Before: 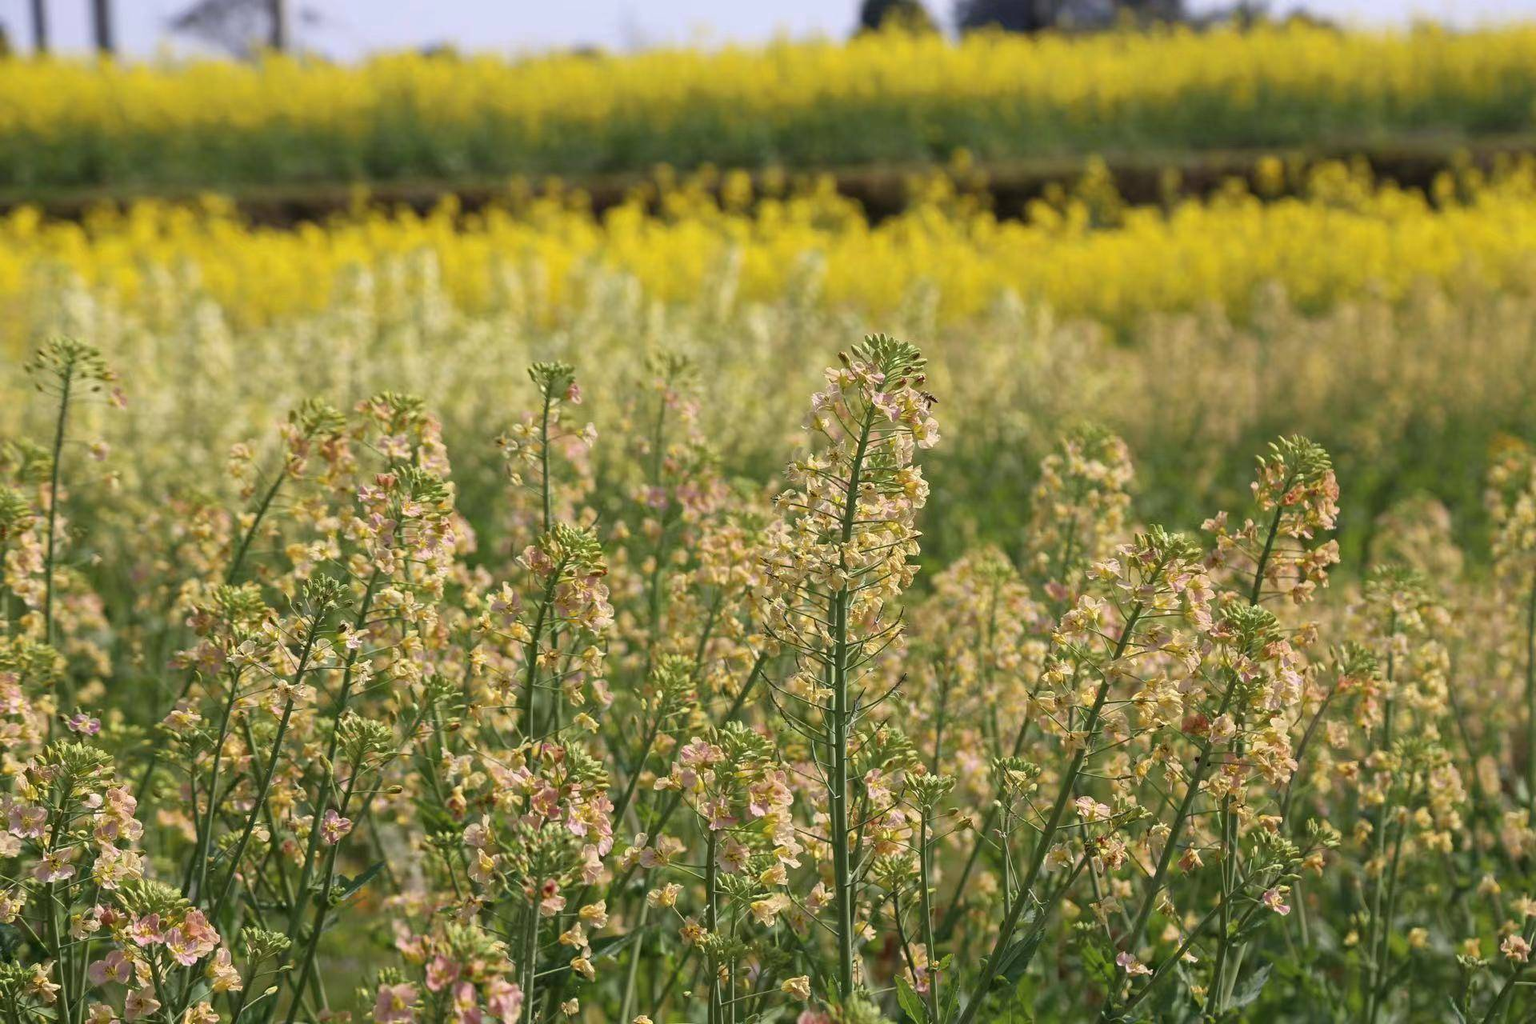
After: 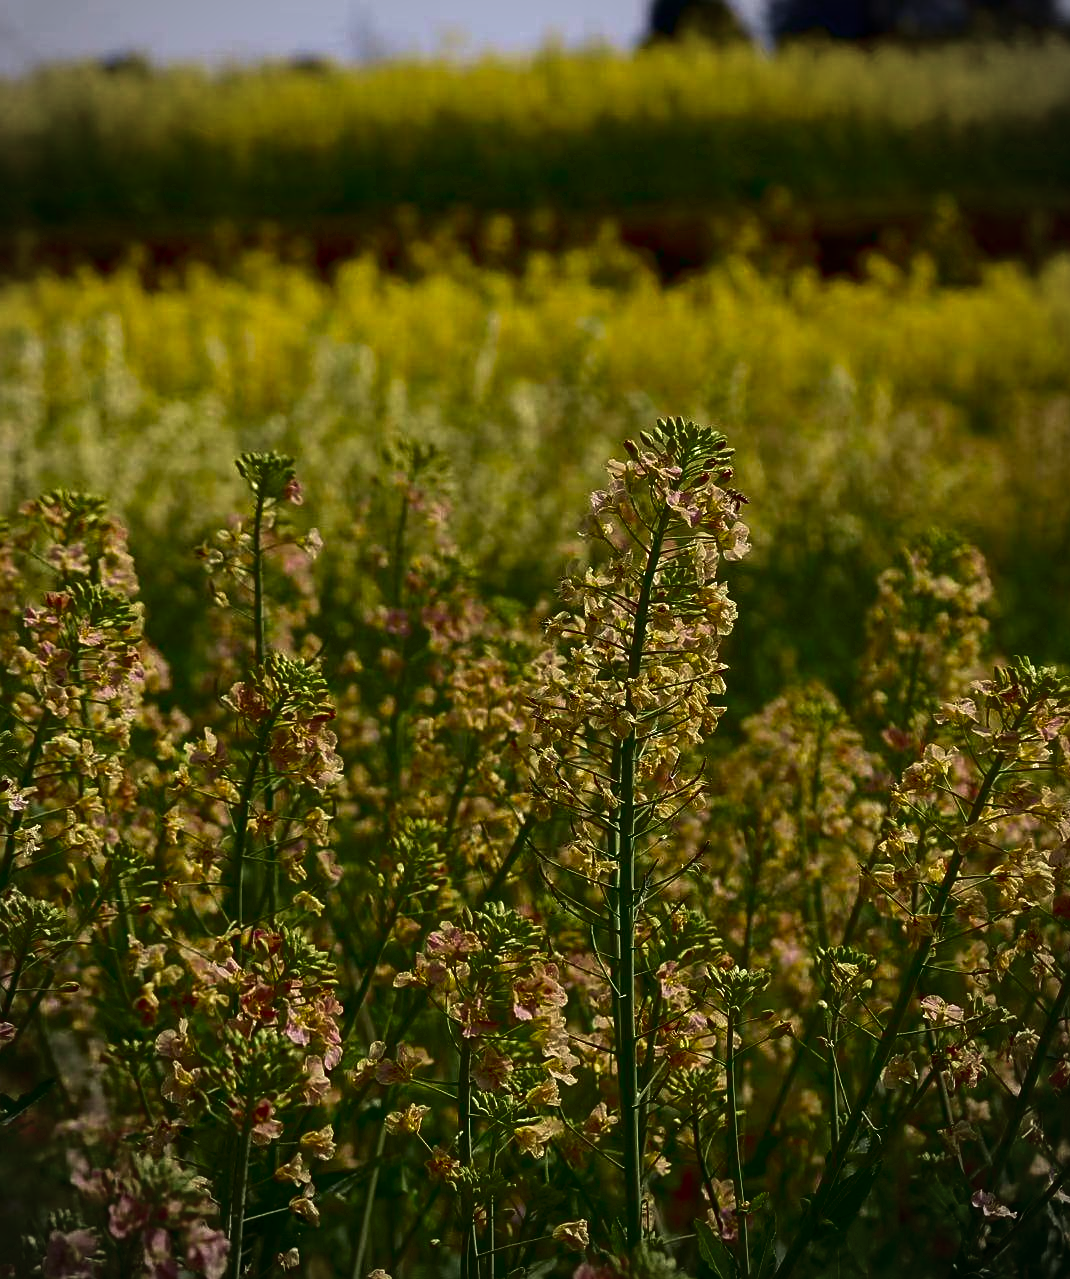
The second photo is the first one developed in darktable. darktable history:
contrast equalizer: octaves 7, y [[0.6 ×6], [0.55 ×6], [0 ×6], [0 ×6], [0 ×6]], mix -0.295
sharpen: on, module defaults
contrast brightness saturation: contrast 0.088, brightness -0.593, saturation 0.168
exposure: black level correction 0.009, exposure 0.015 EV, compensate exposure bias true, compensate highlight preservation false
crop: left 22.121%, right 22.106%, bottom 0.011%
tone equalizer: edges refinement/feathering 500, mask exposure compensation -1.57 EV, preserve details no
velvia: on, module defaults
vignetting: fall-off radius 44.97%, unbound false
